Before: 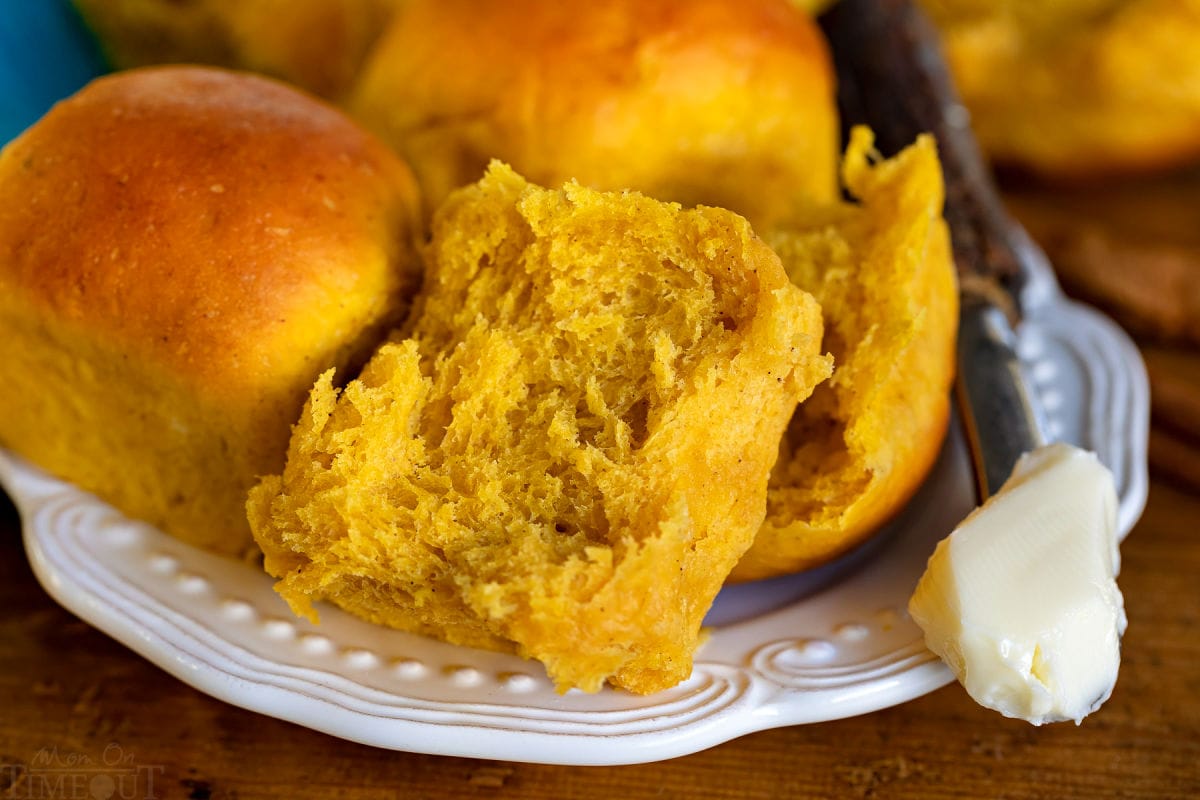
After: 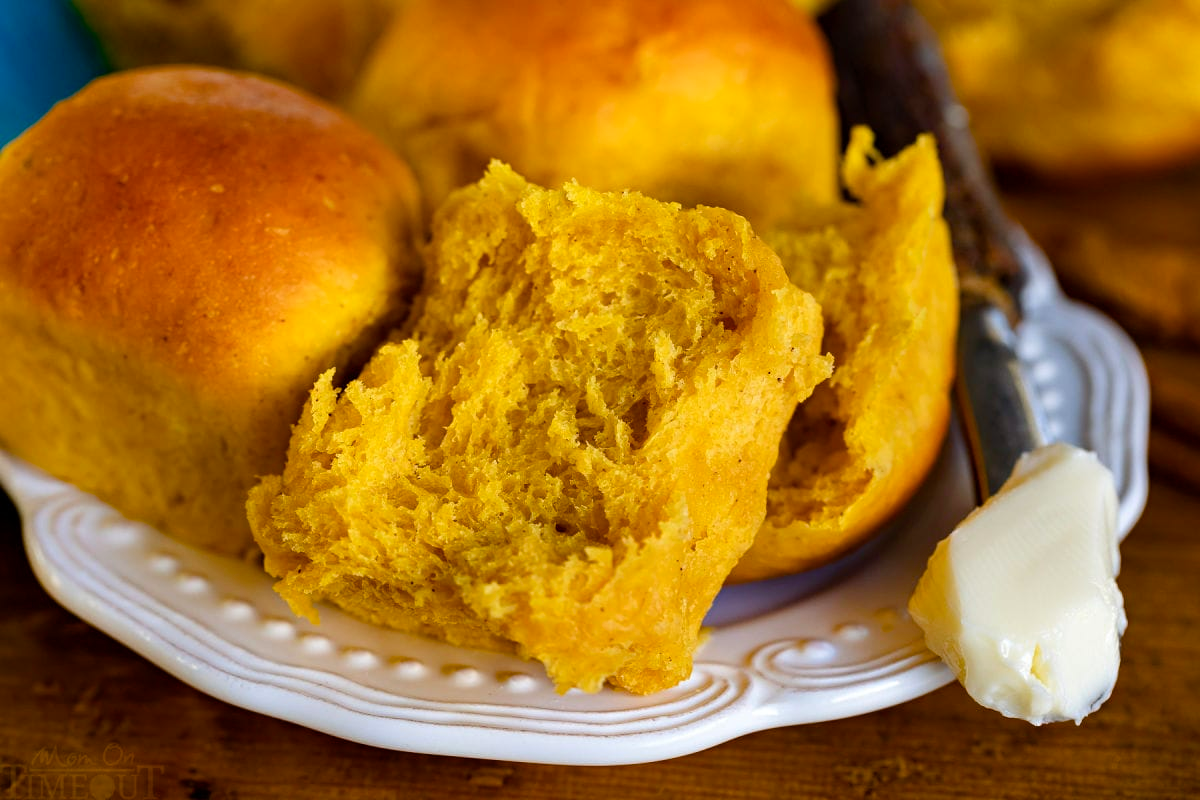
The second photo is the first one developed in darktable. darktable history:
color balance rgb: shadows lift › luminance -20.263%, perceptual saturation grading › global saturation 15.727%, perceptual saturation grading › highlights -19.647%, perceptual saturation grading › shadows 20.086%, global vibrance 20%
